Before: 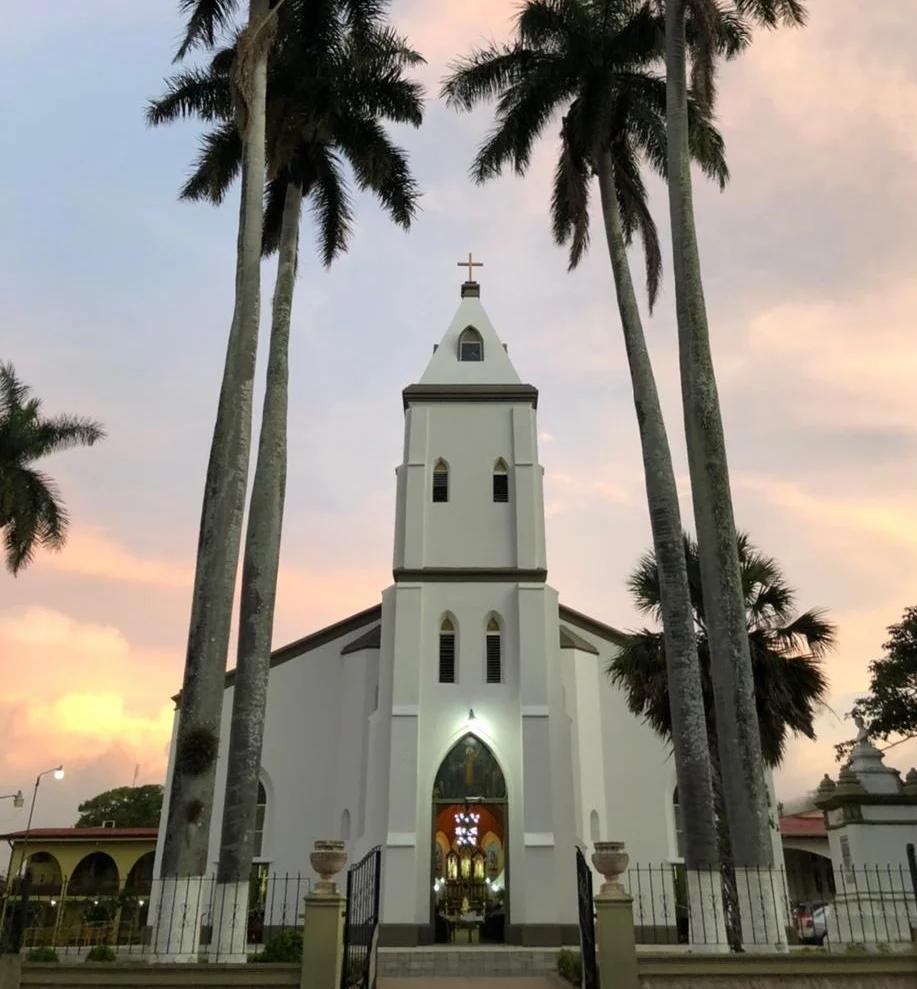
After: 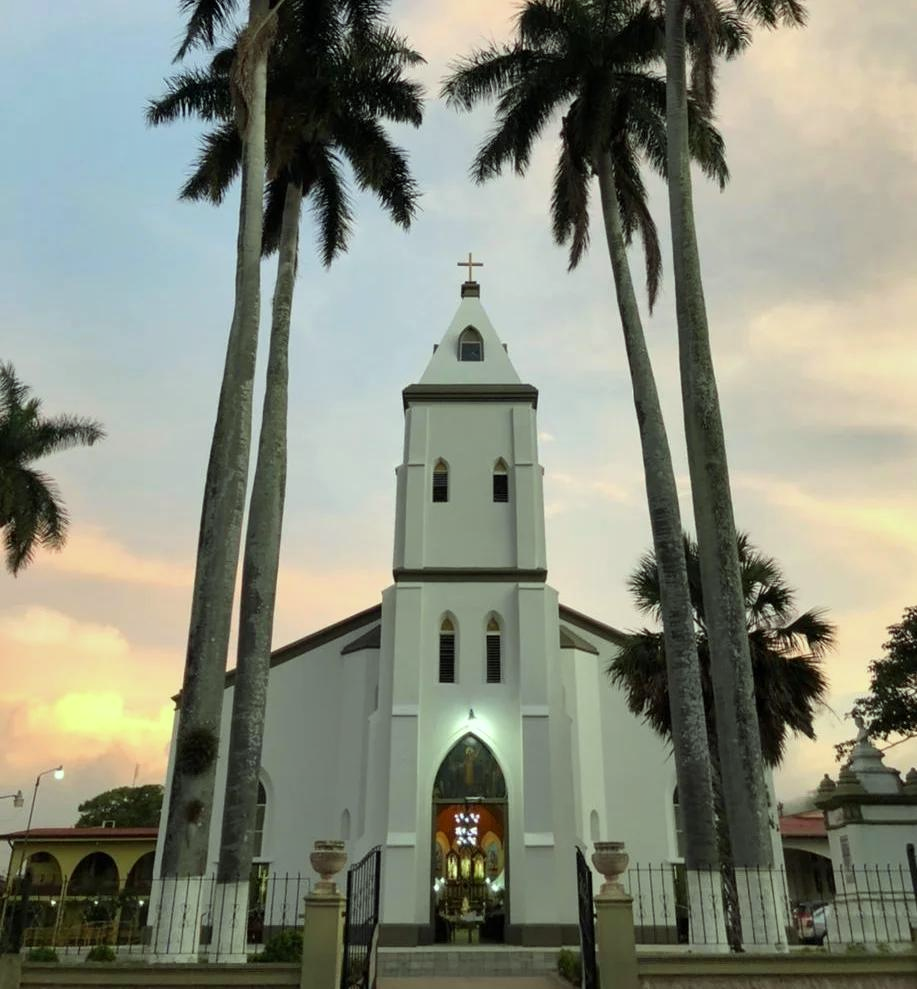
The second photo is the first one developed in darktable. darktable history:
shadows and highlights: shadows 35, highlights -35, soften with gaussian
color correction: highlights a* -8, highlights b* 3.1
